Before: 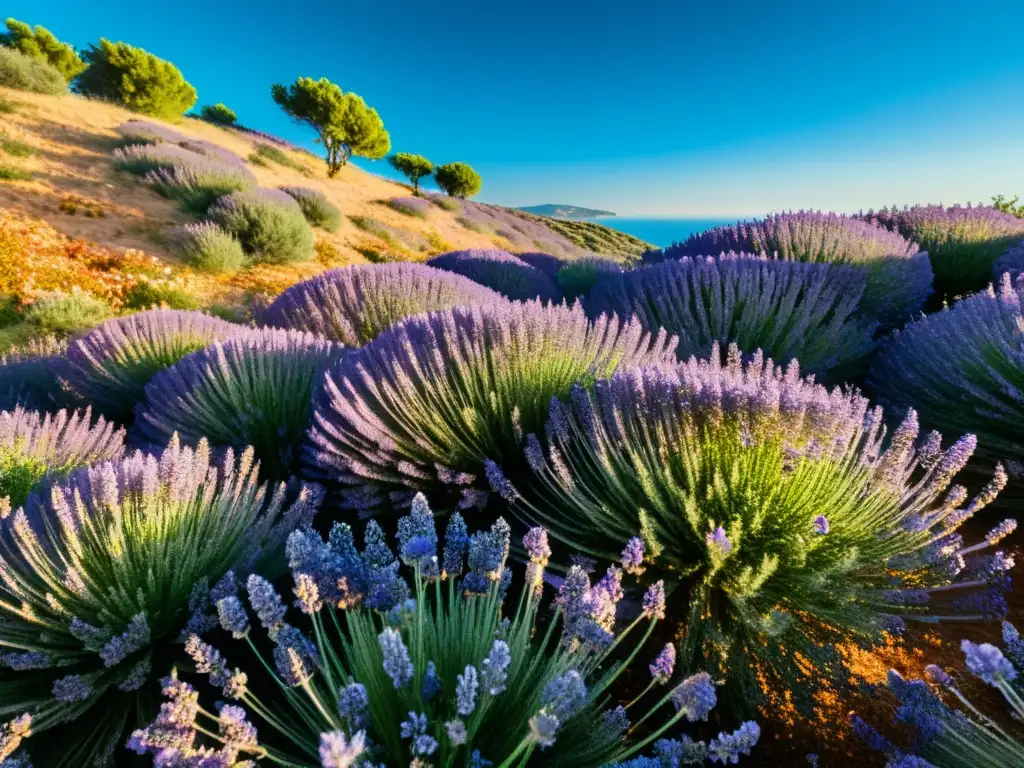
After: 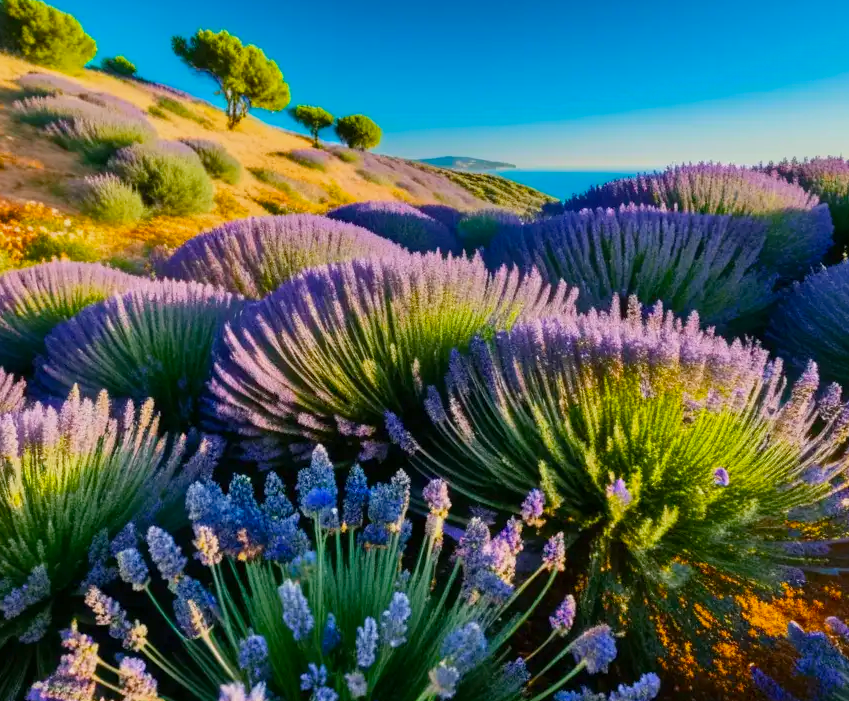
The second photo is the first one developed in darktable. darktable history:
color balance rgb: perceptual saturation grading › global saturation 30.608%, contrast -10.4%
crop: left 9.768%, top 6.313%, right 7.293%, bottom 2.343%
